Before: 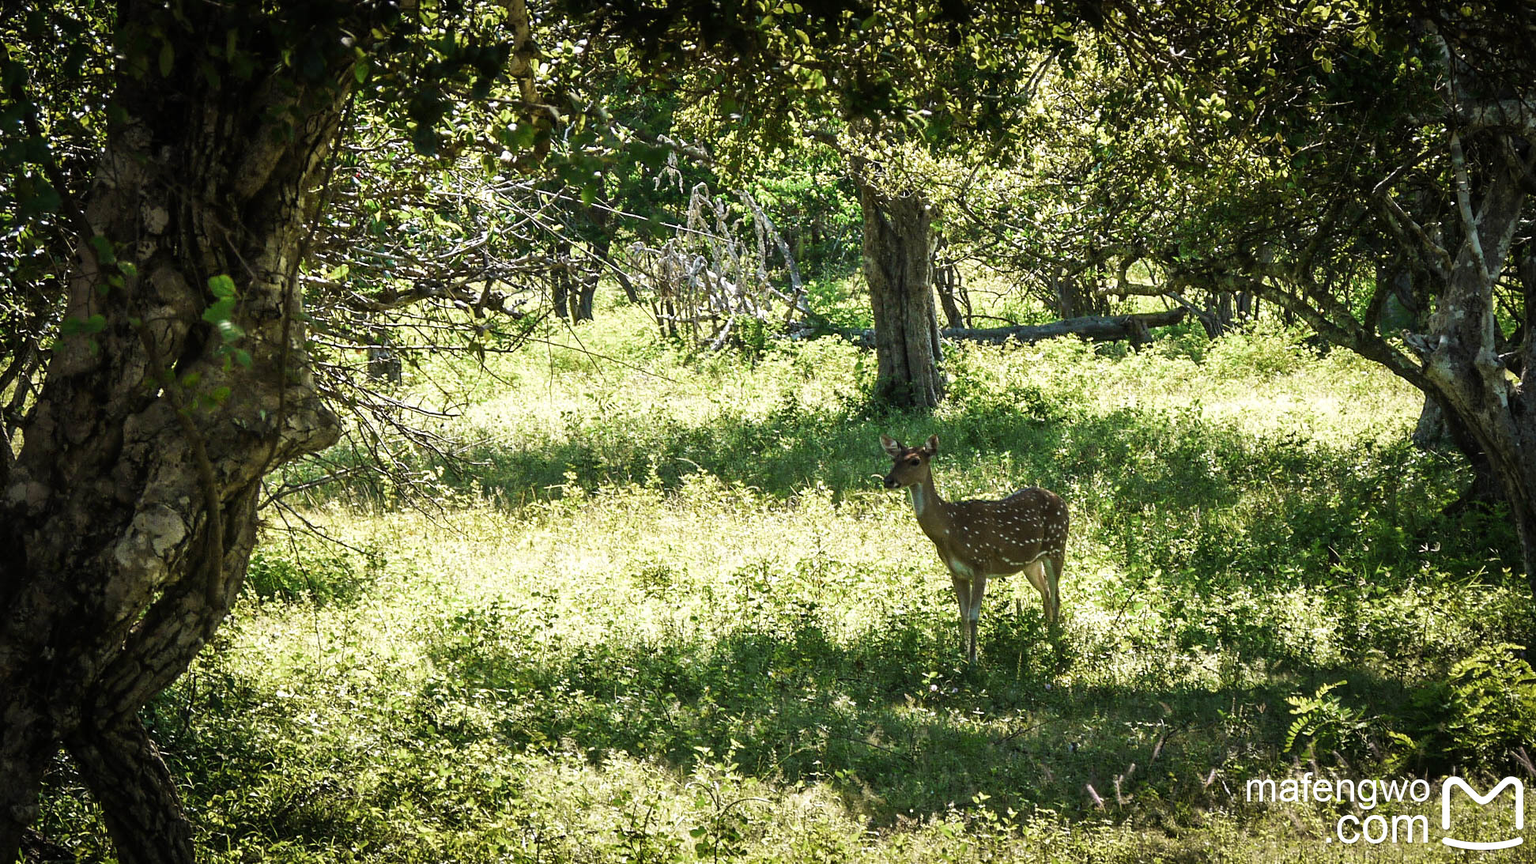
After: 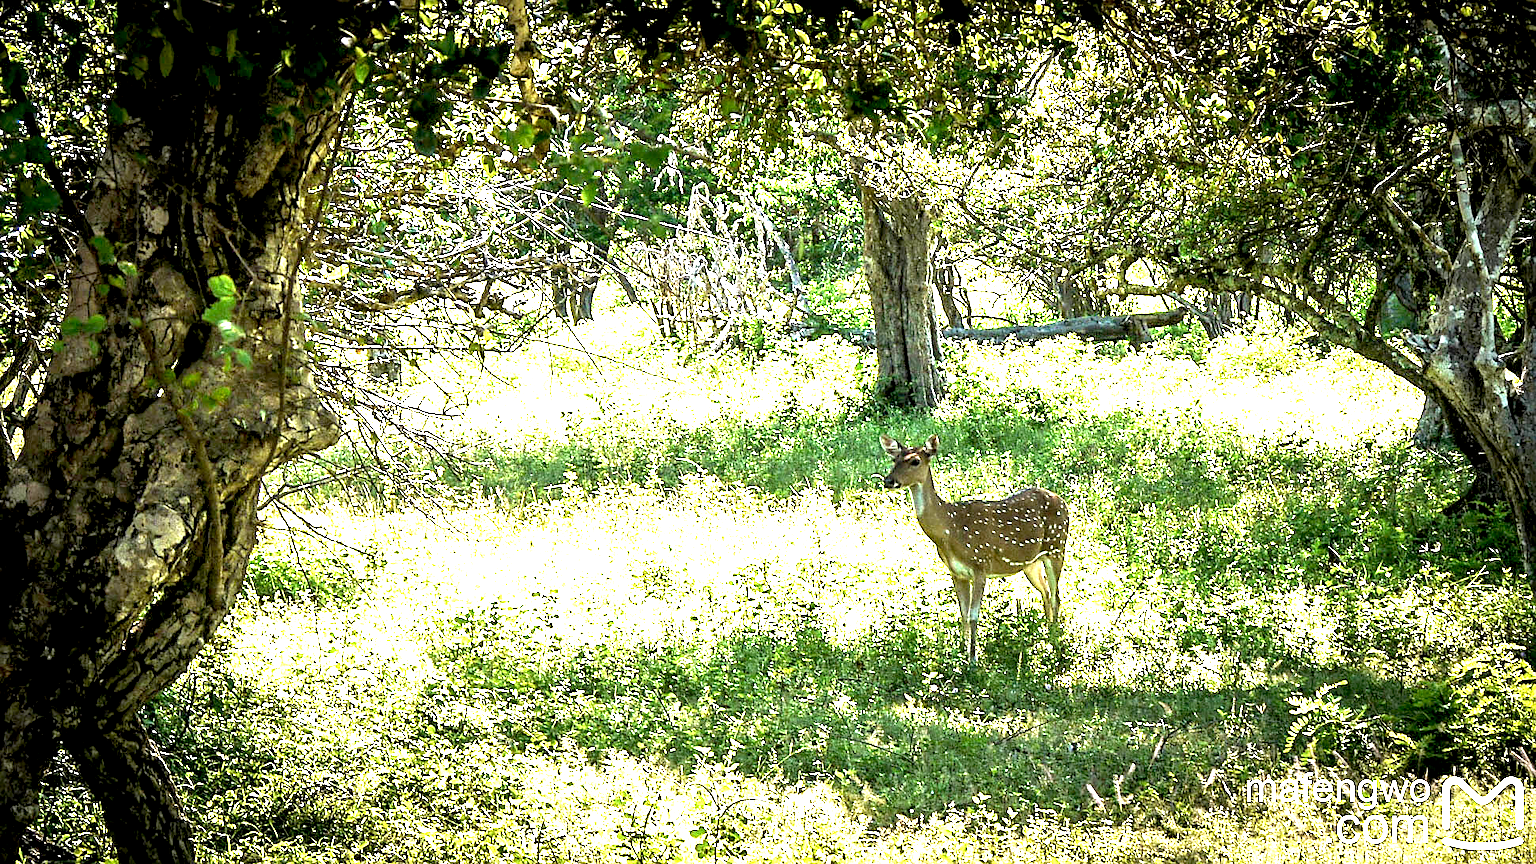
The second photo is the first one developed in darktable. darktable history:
sharpen: on, module defaults
exposure: black level correction 0.005, exposure 2.074 EV, compensate exposure bias true, compensate highlight preservation false
